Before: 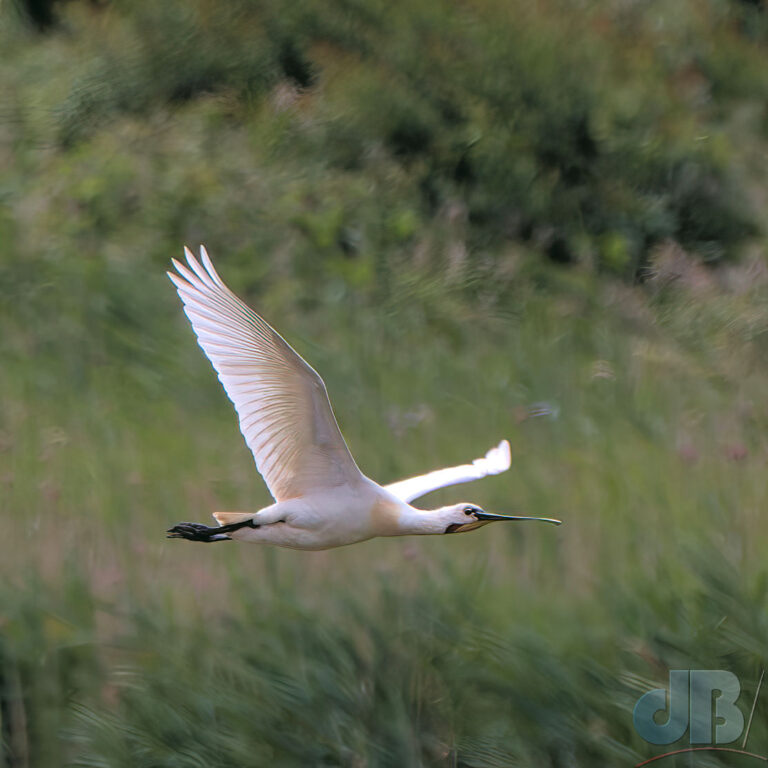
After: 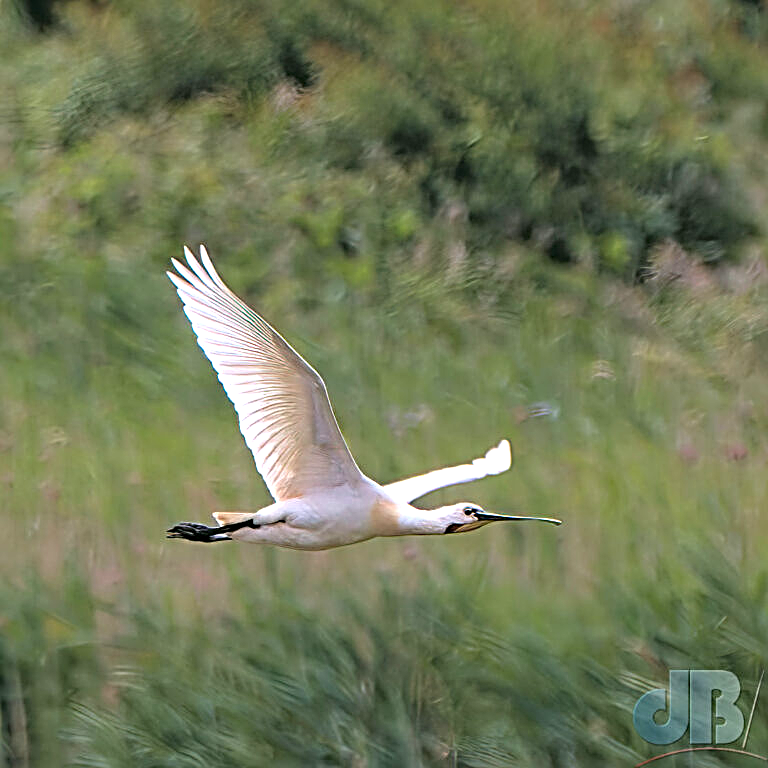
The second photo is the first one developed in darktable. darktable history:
haze removal: compatibility mode true, adaptive false
exposure: black level correction -0.002, exposure 0.708 EV, compensate exposure bias true, compensate highlight preservation false
shadows and highlights: shadows 75, highlights -25, soften with gaussian
sharpen: radius 3.025, amount 0.757
